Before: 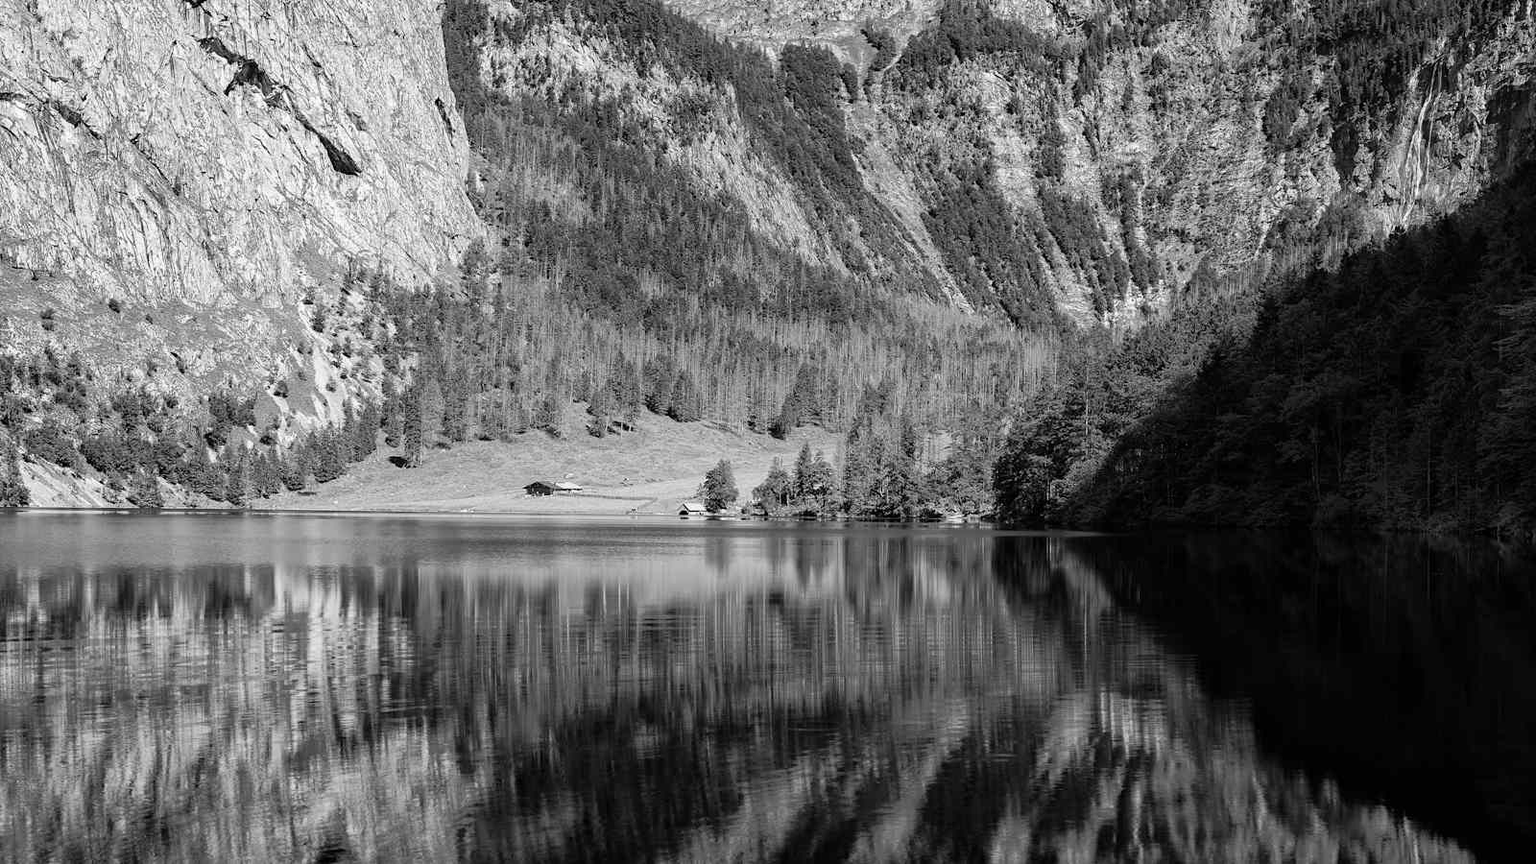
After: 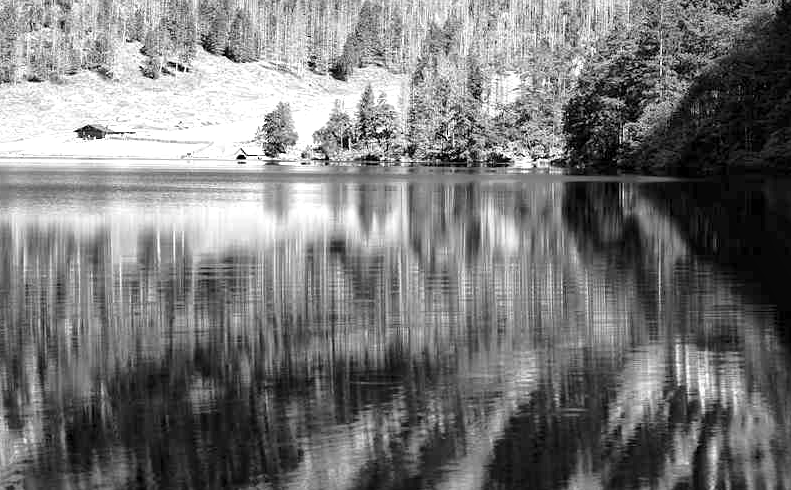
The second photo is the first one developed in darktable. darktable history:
crop: left 29.46%, top 41.983%, right 21.095%, bottom 3.501%
local contrast: mode bilateral grid, contrast 20, coarseness 49, detail 119%, midtone range 0.2
exposure: exposure 1.058 EV, compensate highlight preservation false
